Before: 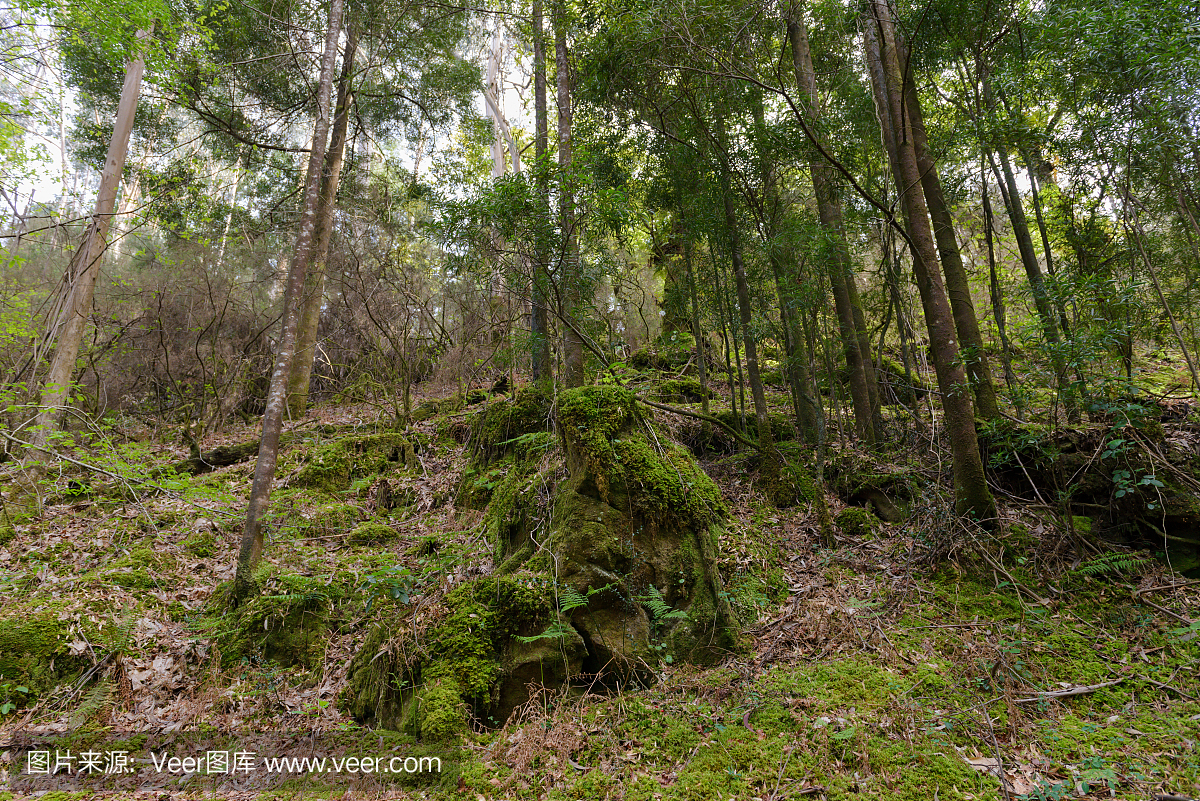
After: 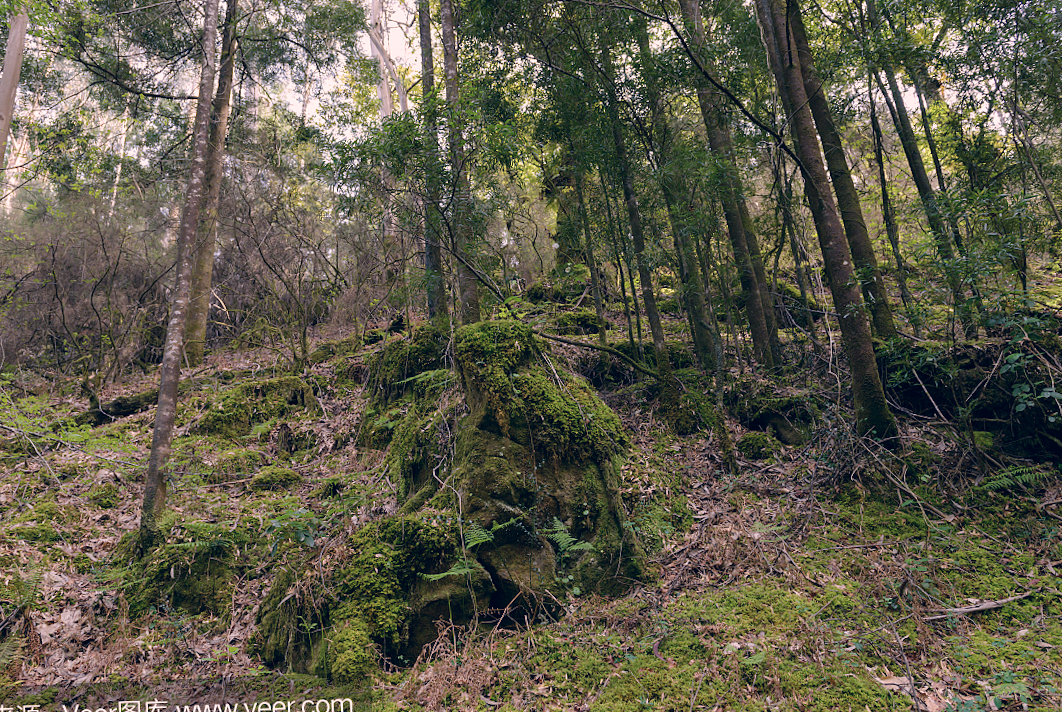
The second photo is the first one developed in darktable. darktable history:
color correction: highlights a* 13.68, highlights b* 6.07, shadows a* -5.33, shadows b* -15.22, saturation 0.84
crop and rotate: angle 2.33°, left 6.13%, top 5.714%
